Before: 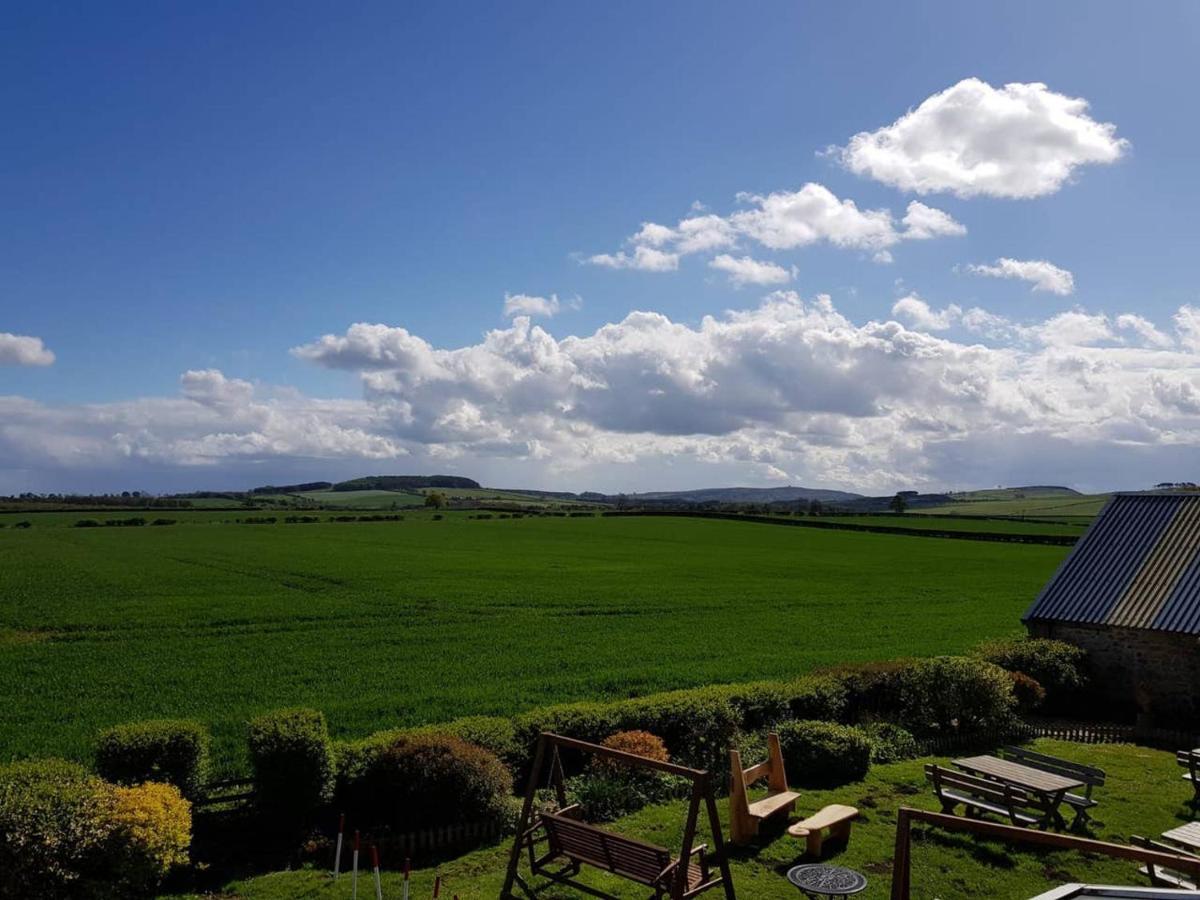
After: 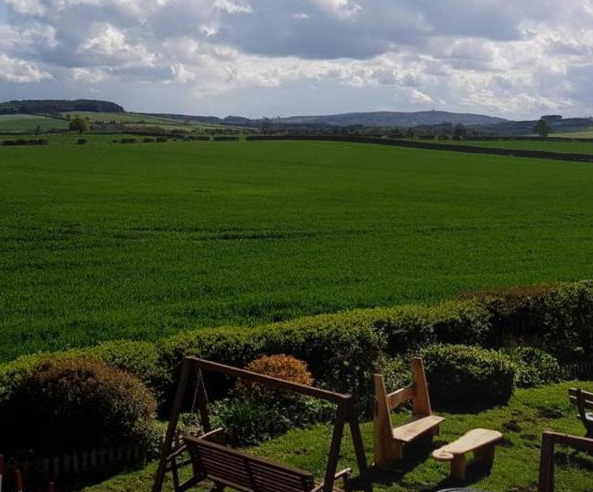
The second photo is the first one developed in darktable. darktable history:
tone equalizer: on, module defaults
rotate and perspective: automatic cropping off
crop: left 29.672%, top 41.786%, right 20.851%, bottom 3.487%
bloom: on, module defaults
